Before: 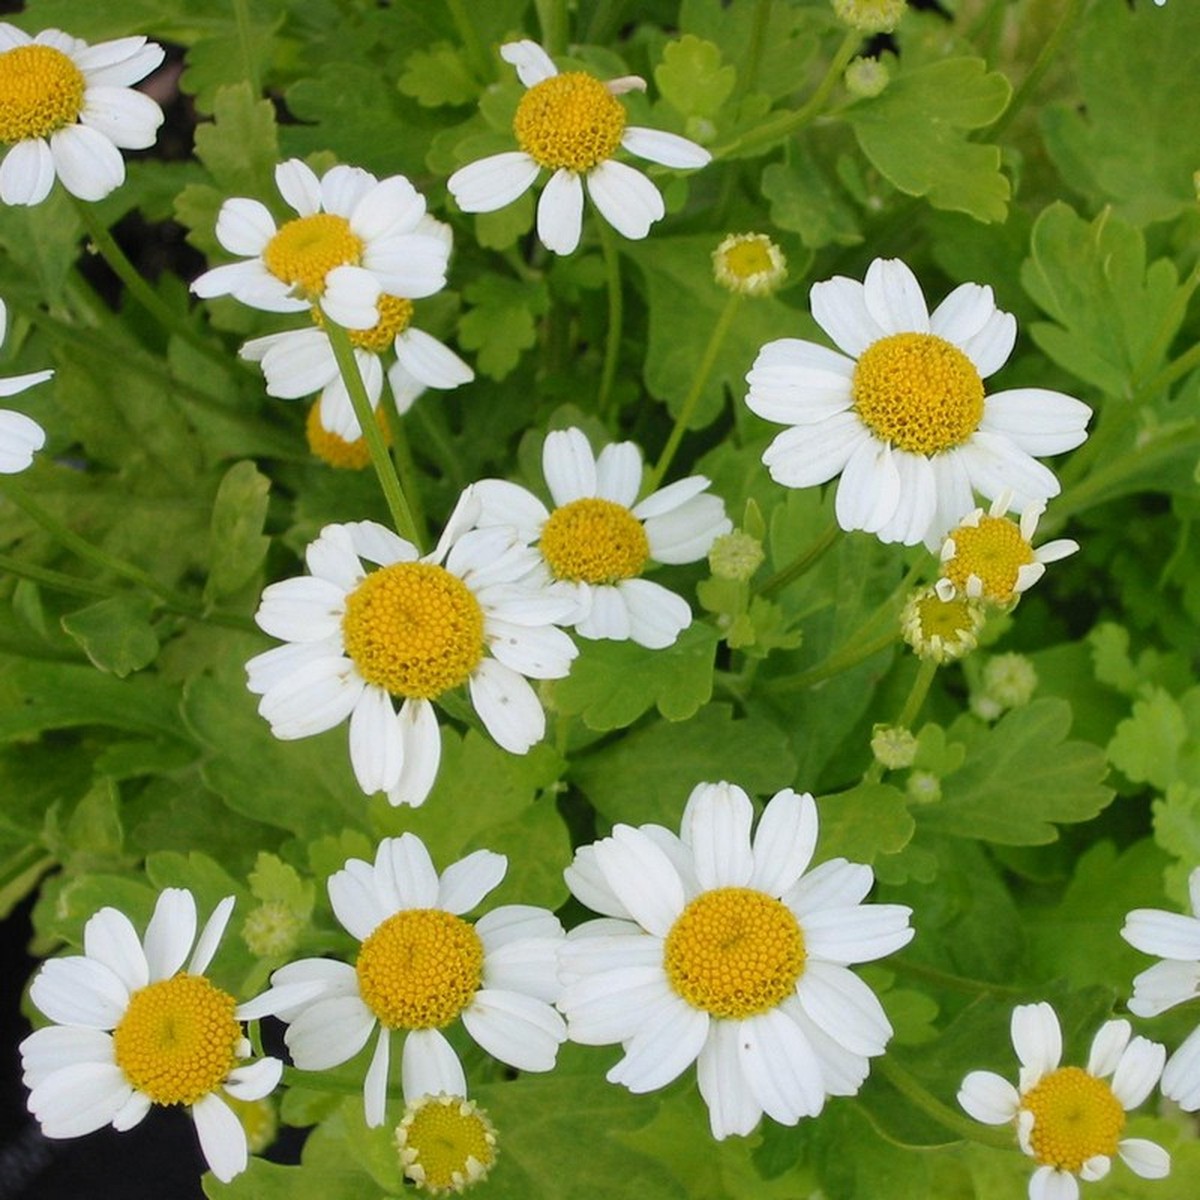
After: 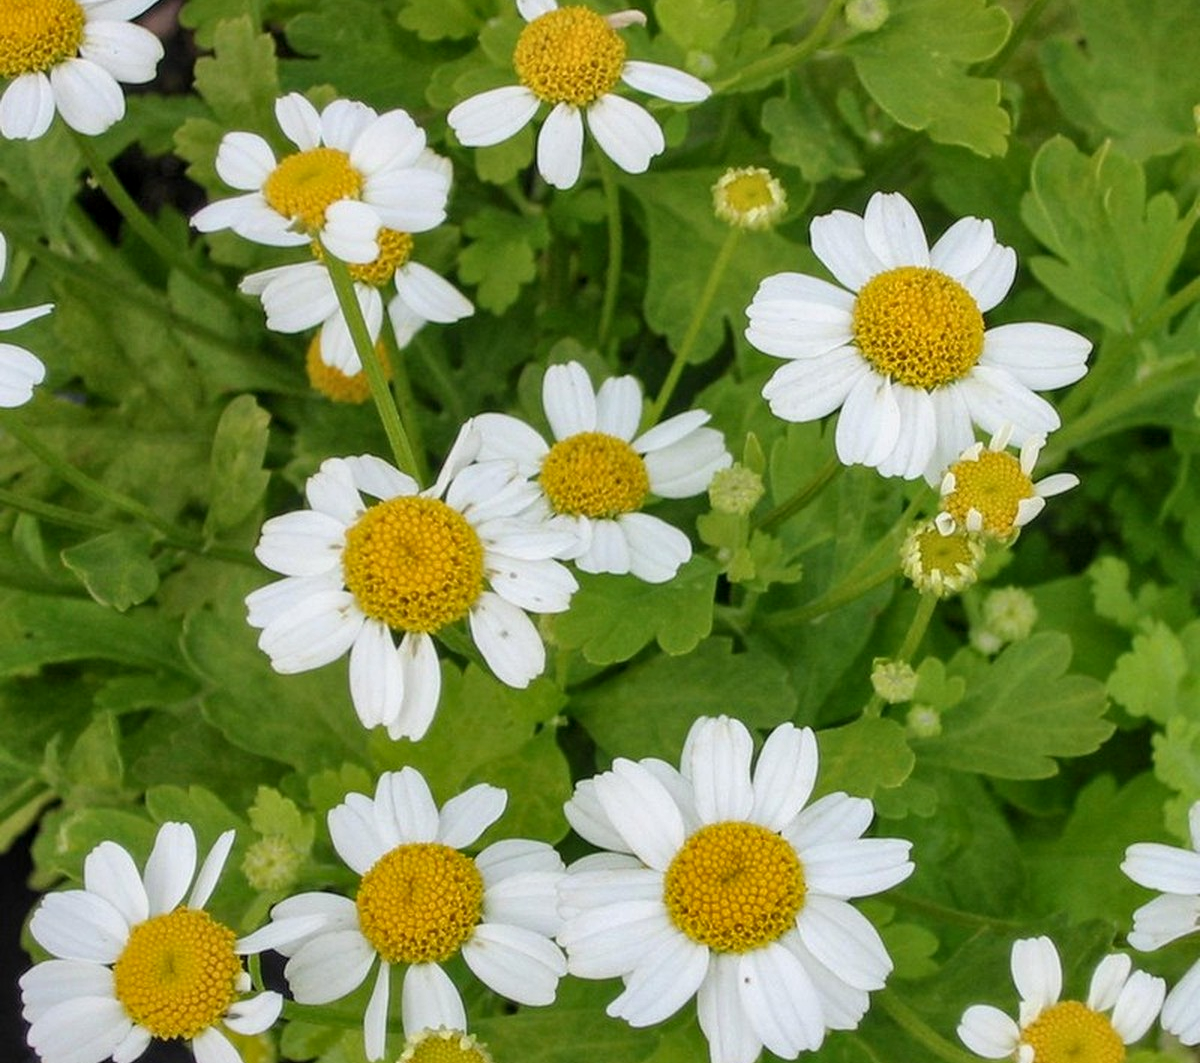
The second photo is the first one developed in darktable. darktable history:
shadows and highlights: shadows 59.55, shadows color adjustment 98.02%, highlights color adjustment 58.83%, soften with gaussian
local contrast: on, module defaults
crop and rotate: top 5.577%, bottom 5.797%
